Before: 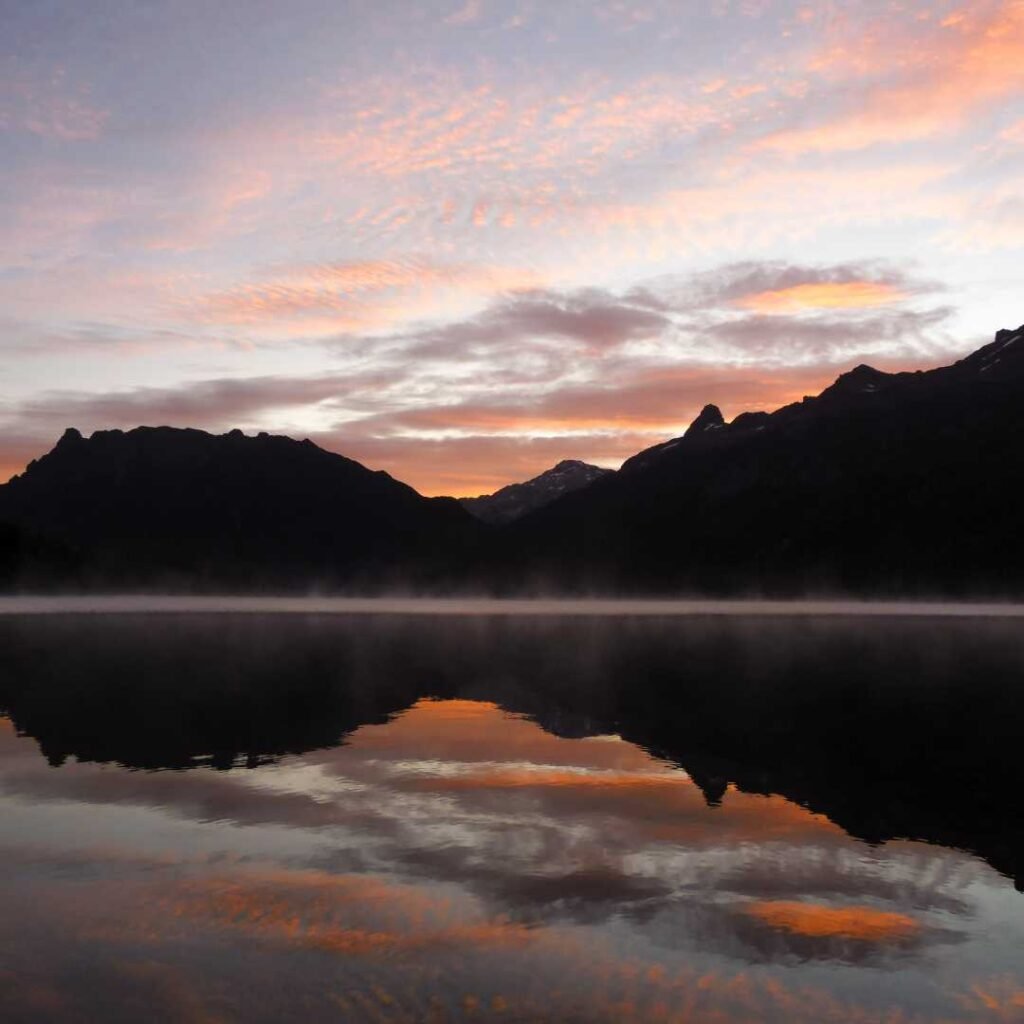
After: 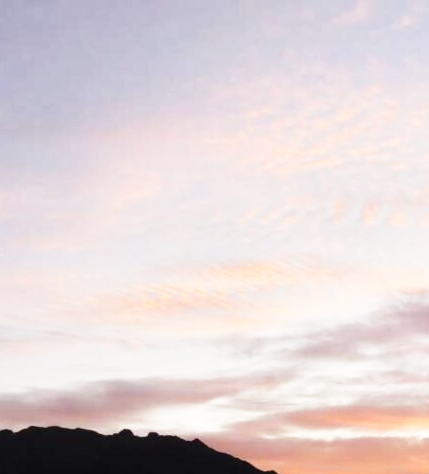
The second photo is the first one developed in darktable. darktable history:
crop and rotate: left 10.817%, top 0.062%, right 47.194%, bottom 53.626%
base curve: curves: ch0 [(0, 0) (0.028, 0.03) (0.121, 0.232) (0.46, 0.748) (0.859, 0.968) (1, 1)], preserve colors none
